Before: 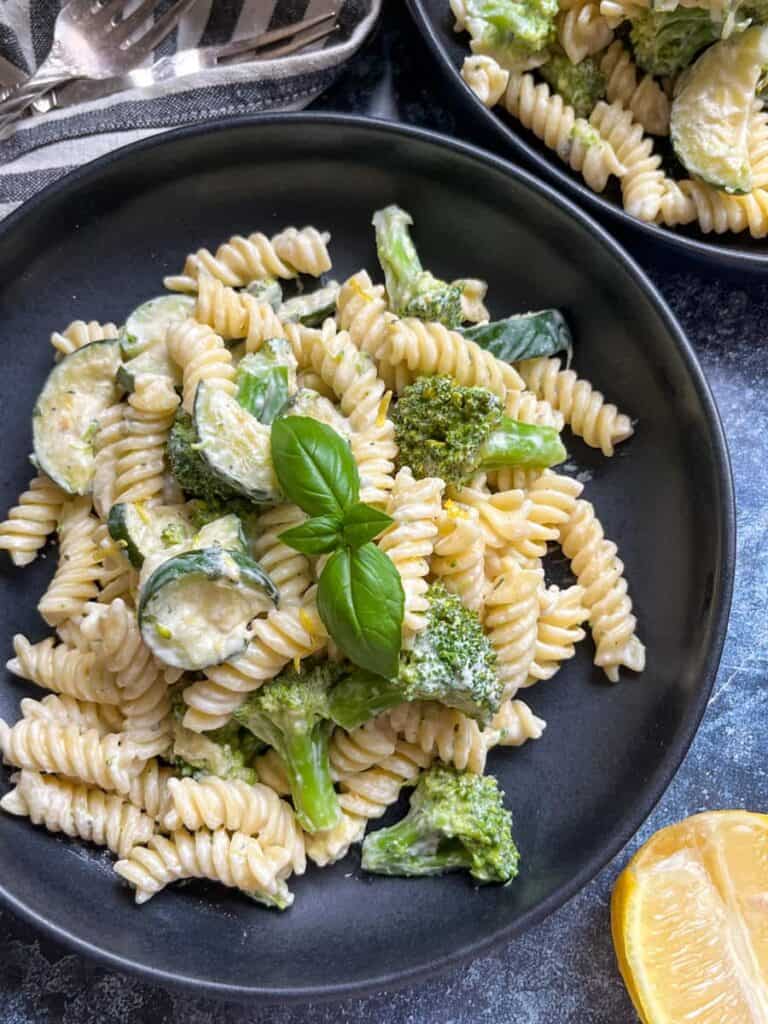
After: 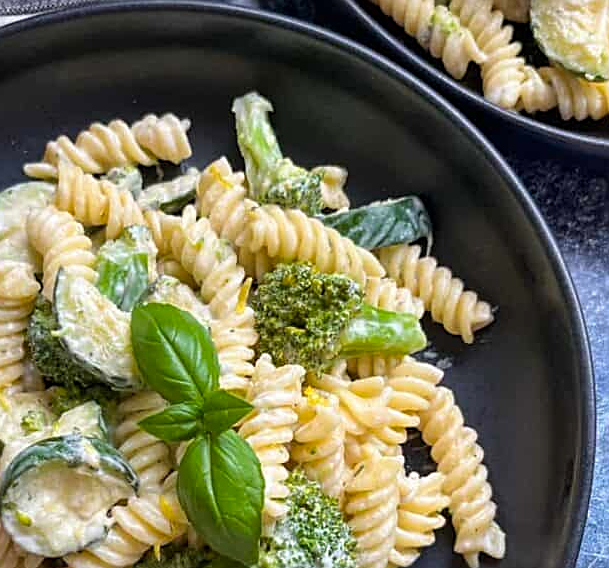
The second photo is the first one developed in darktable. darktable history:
crop: left 18.266%, top 11.116%, right 2.347%, bottom 33.389%
color balance rgb: perceptual saturation grading › global saturation 0.802%, global vibrance 22.392%
sharpen: on, module defaults
